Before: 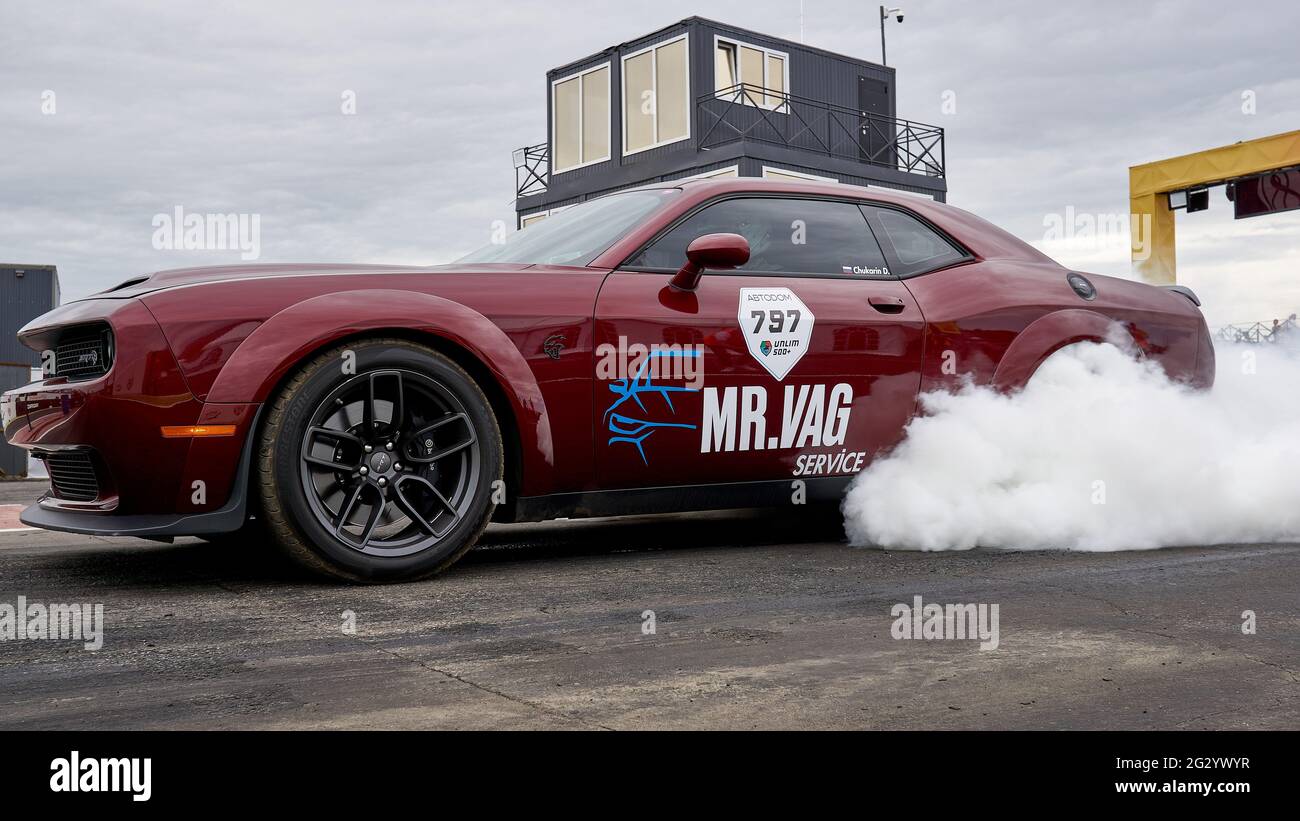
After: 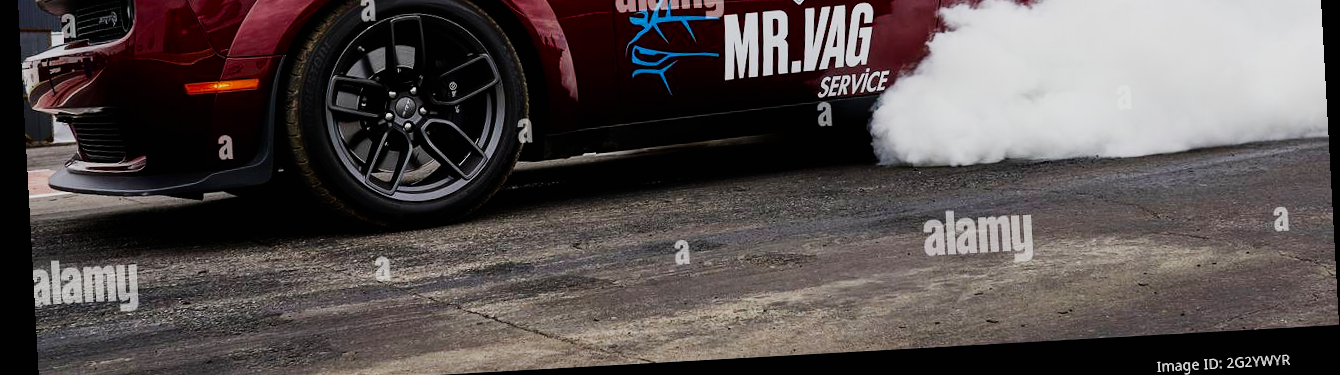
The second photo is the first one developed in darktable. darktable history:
crop: top 45.551%, bottom 12.262%
sigmoid: contrast 1.8, skew -0.2, preserve hue 0%, red attenuation 0.1, red rotation 0.035, green attenuation 0.1, green rotation -0.017, blue attenuation 0.15, blue rotation -0.052, base primaries Rec2020
rotate and perspective: rotation -3.18°, automatic cropping off
